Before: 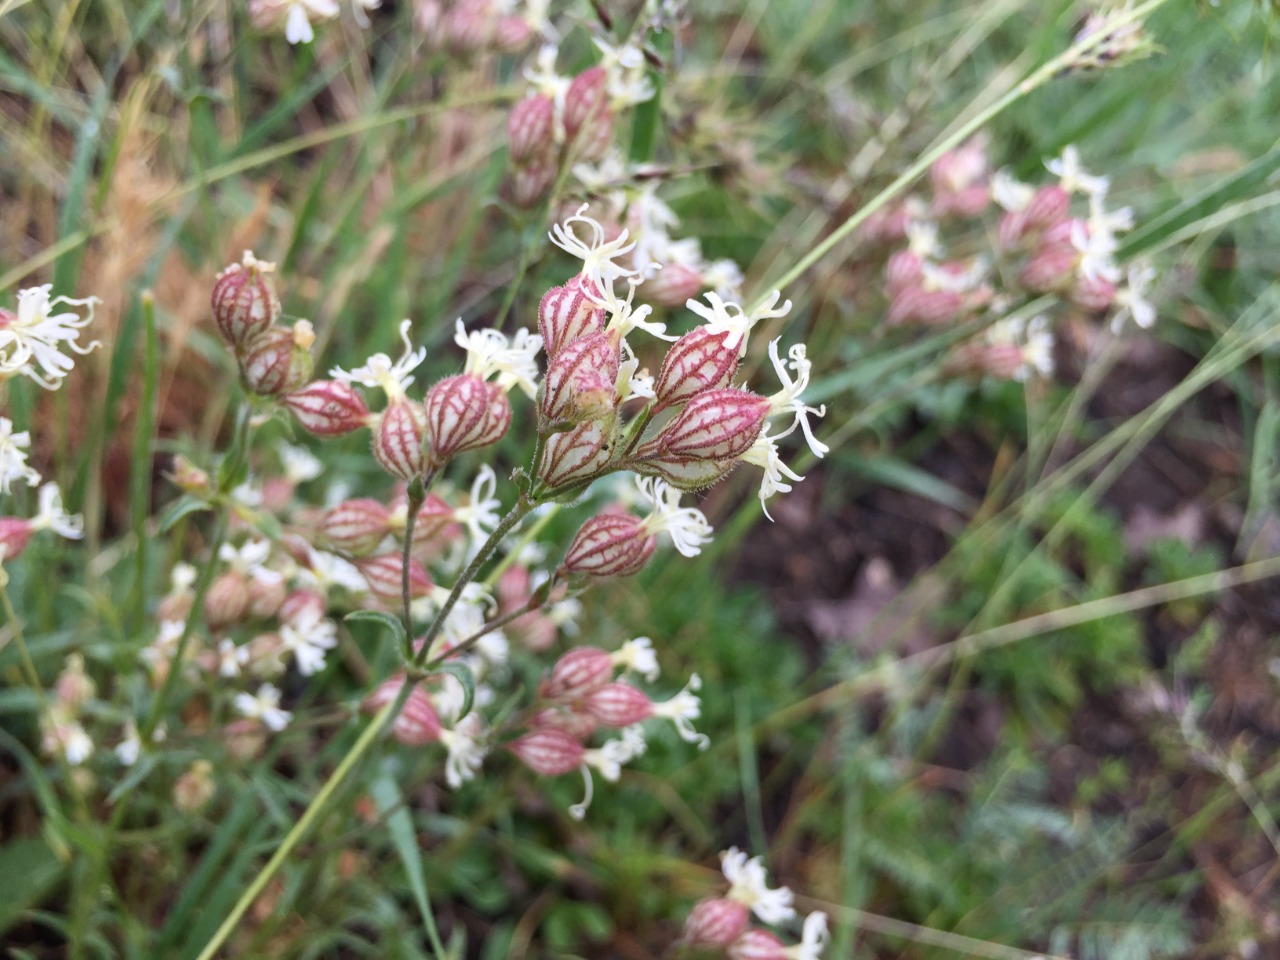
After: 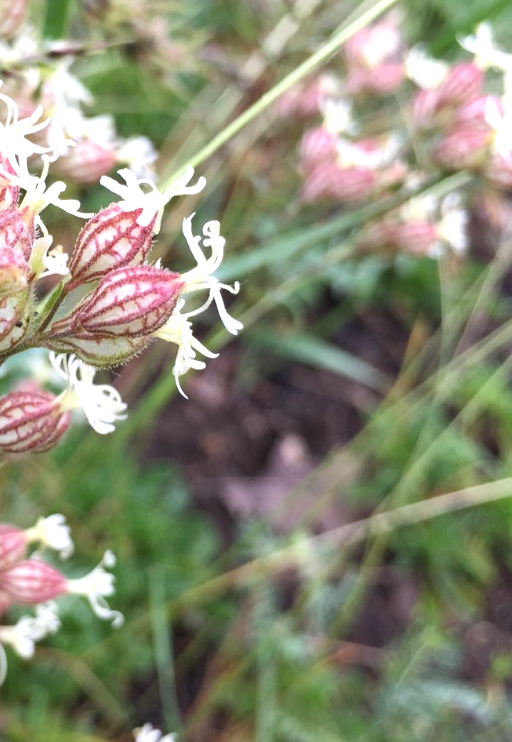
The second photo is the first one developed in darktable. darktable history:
crop: left 45.802%, top 12.899%, right 14.145%, bottom 9.797%
exposure: black level correction 0, exposure 0.499 EV, compensate highlight preservation false
